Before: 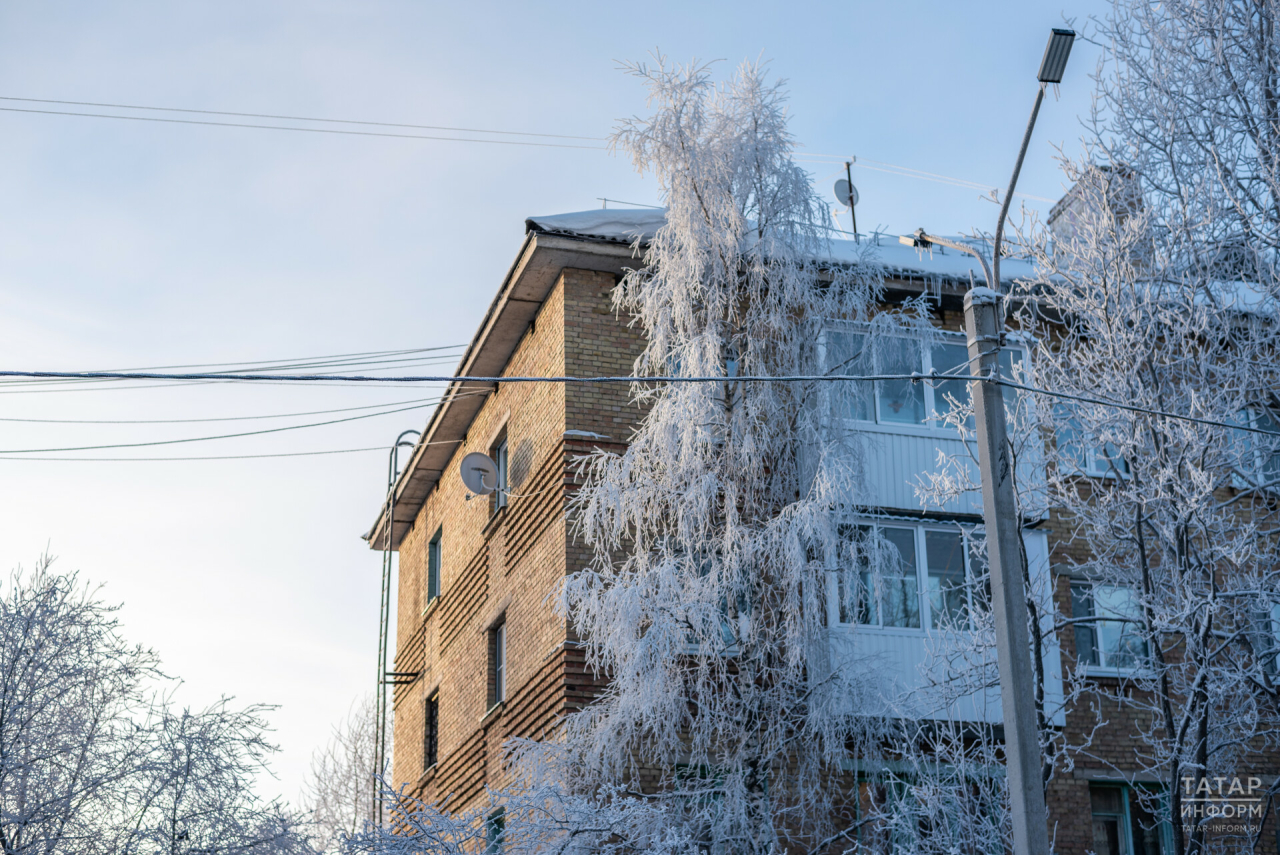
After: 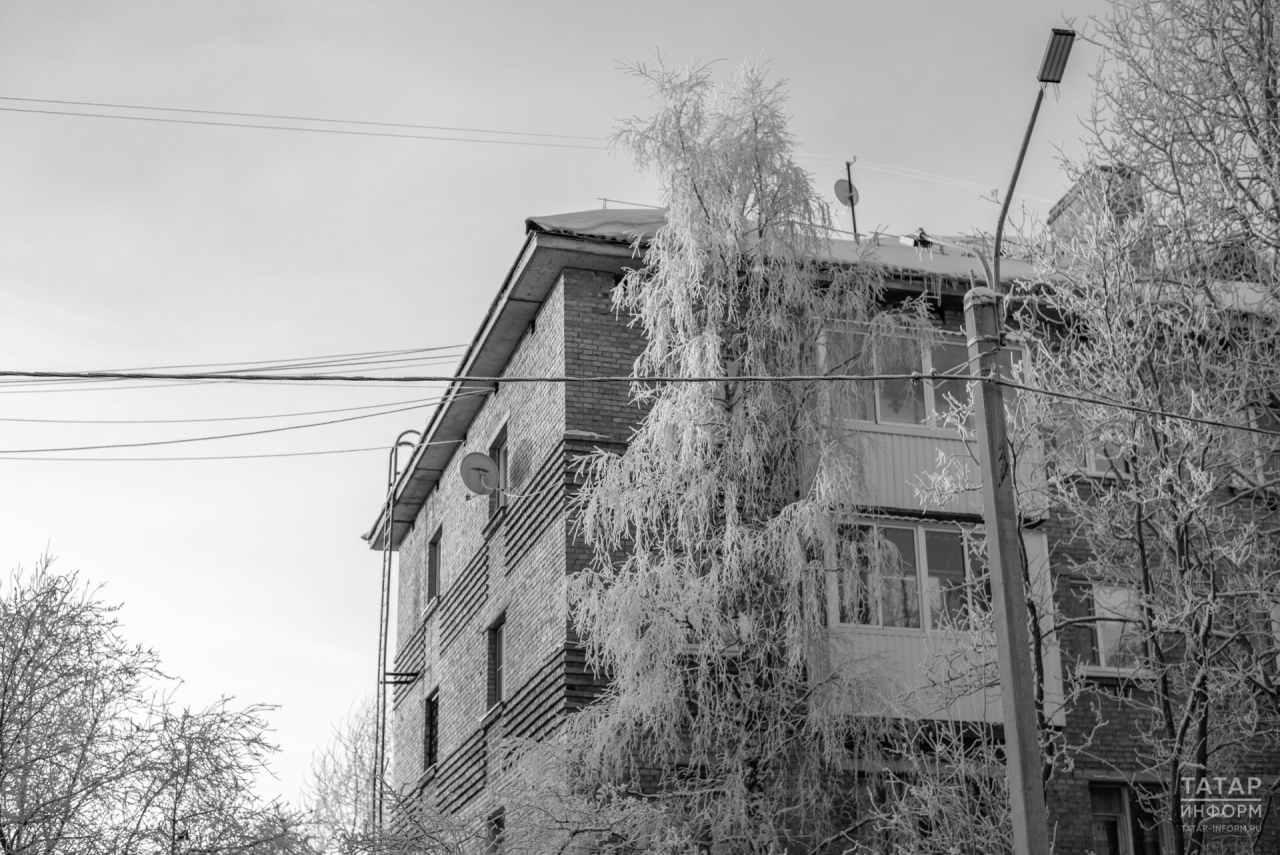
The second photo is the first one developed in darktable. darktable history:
monochrome: a 0, b 0, size 0.5, highlights 0.57
